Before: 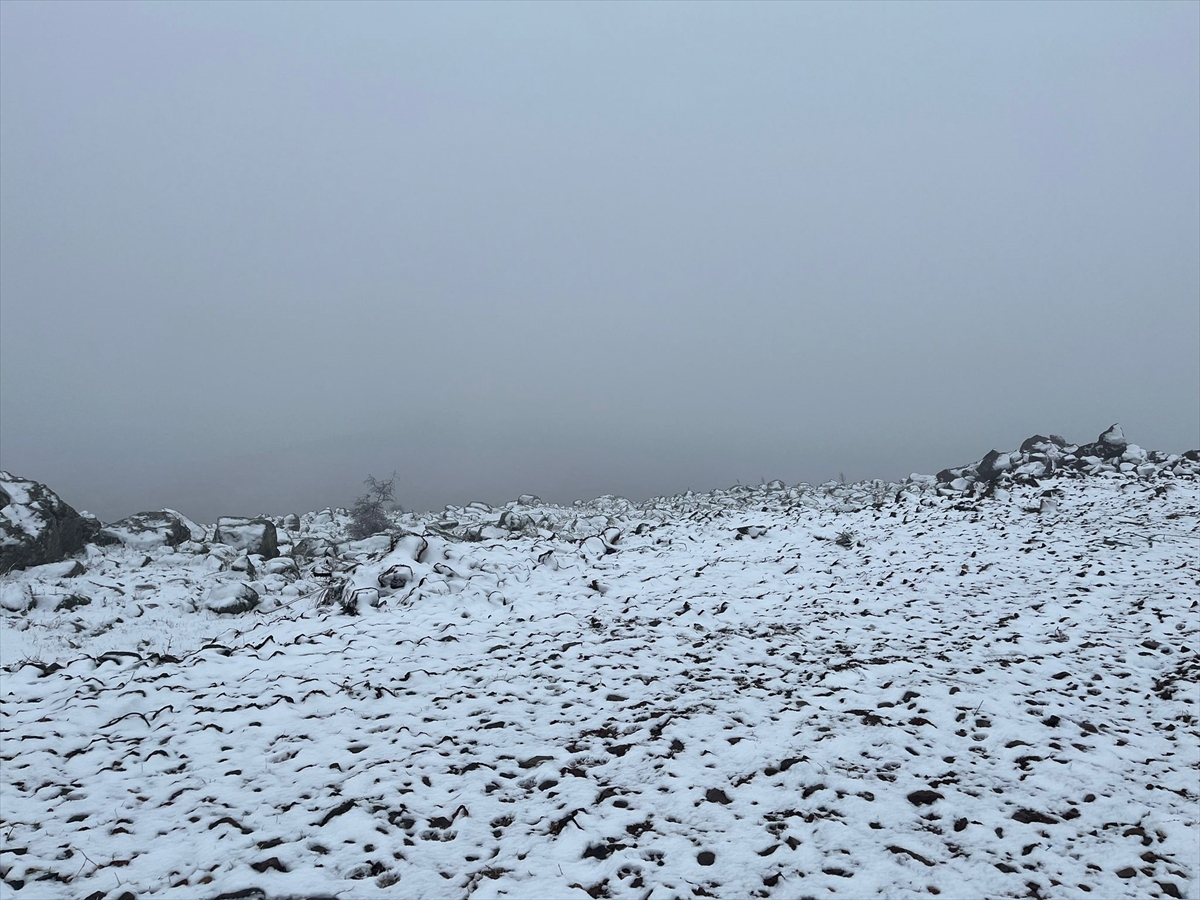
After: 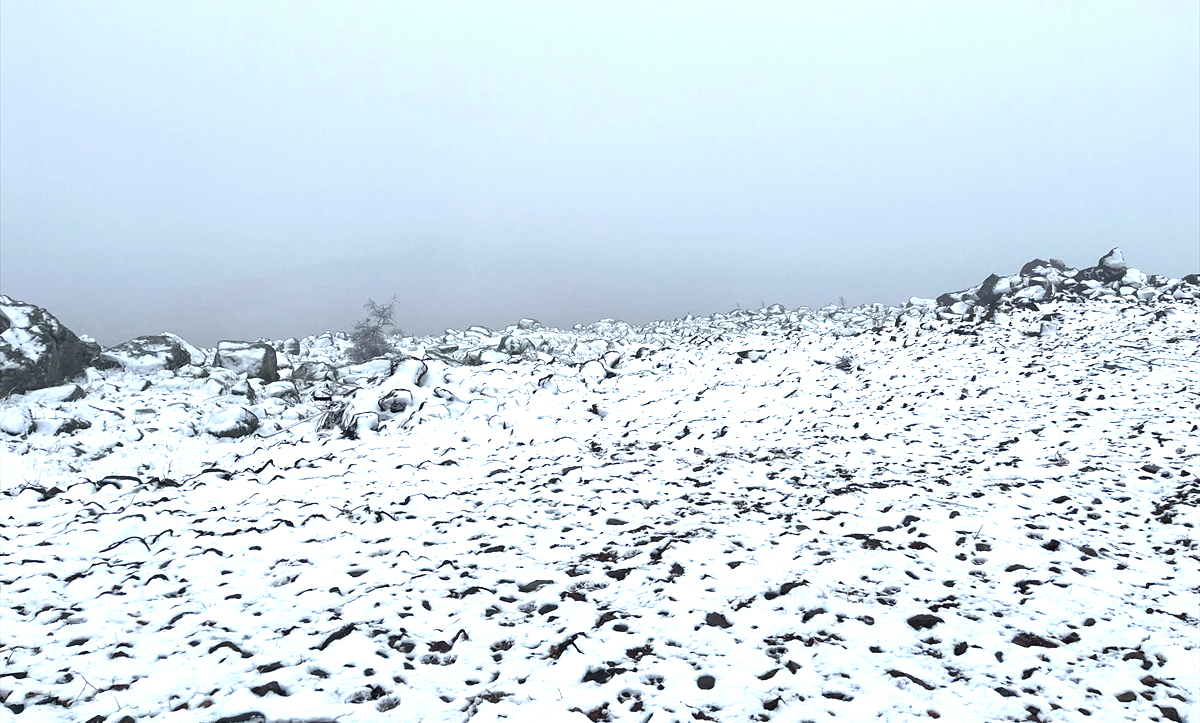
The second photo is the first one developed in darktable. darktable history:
exposure: exposure 1.163 EV, compensate highlight preservation false
crop and rotate: top 19.608%
